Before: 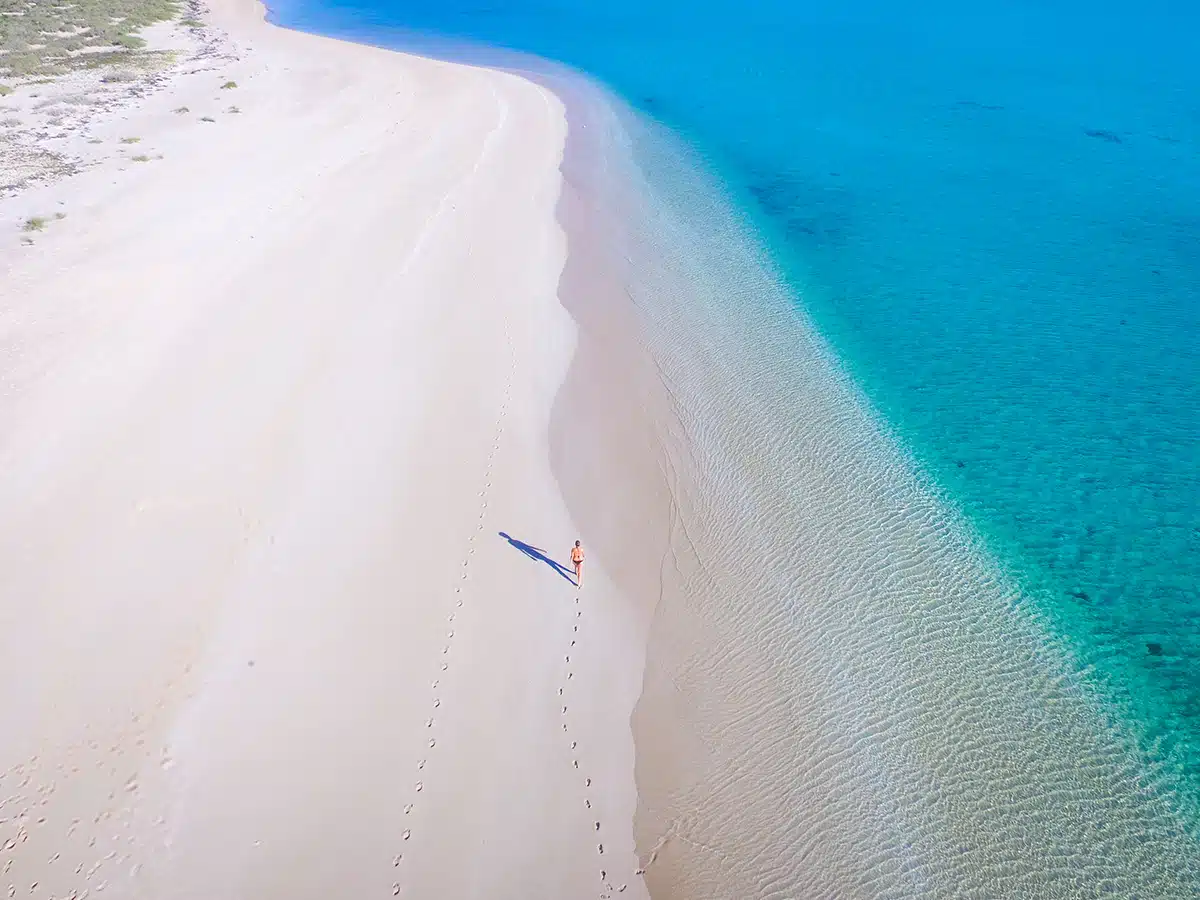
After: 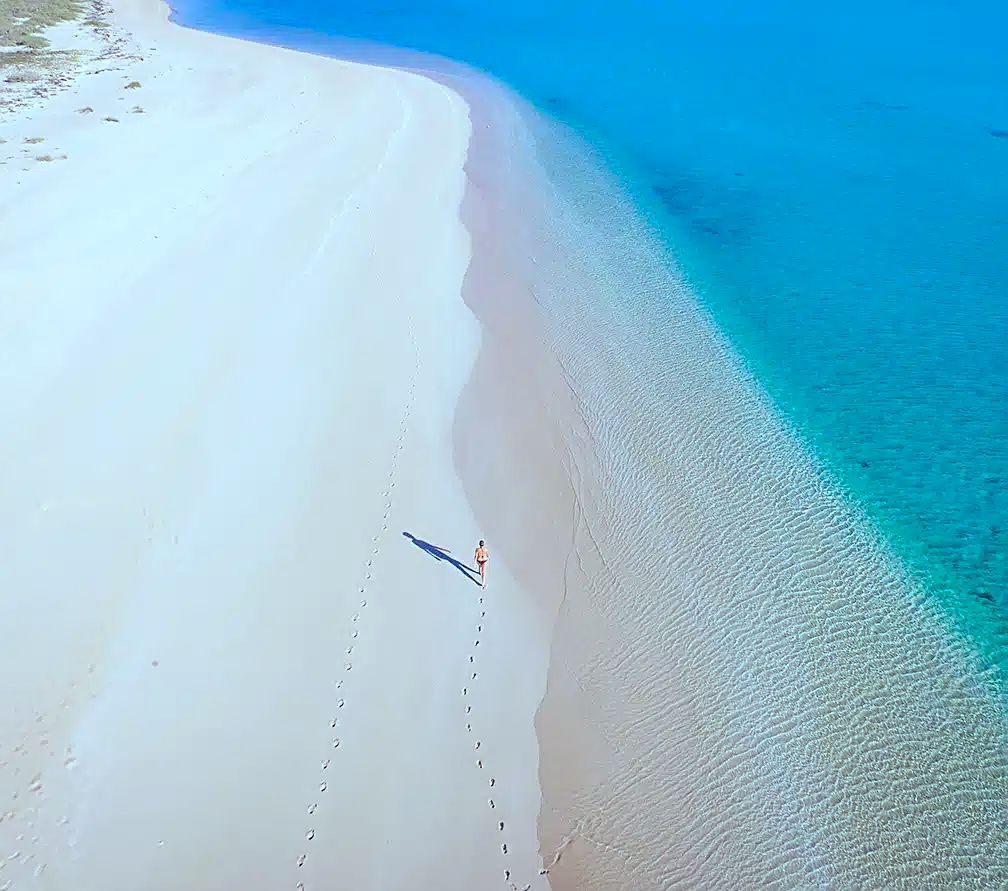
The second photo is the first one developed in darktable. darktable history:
sharpen: on, module defaults
color balance: lift [1.003, 0.993, 1.001, 1.007], gamma [1.018, 1.072, 0.959, 0.928], gain [0.974, 0.873, 1.031, 1.127]
crop: left 8.026%, right 7.374%
